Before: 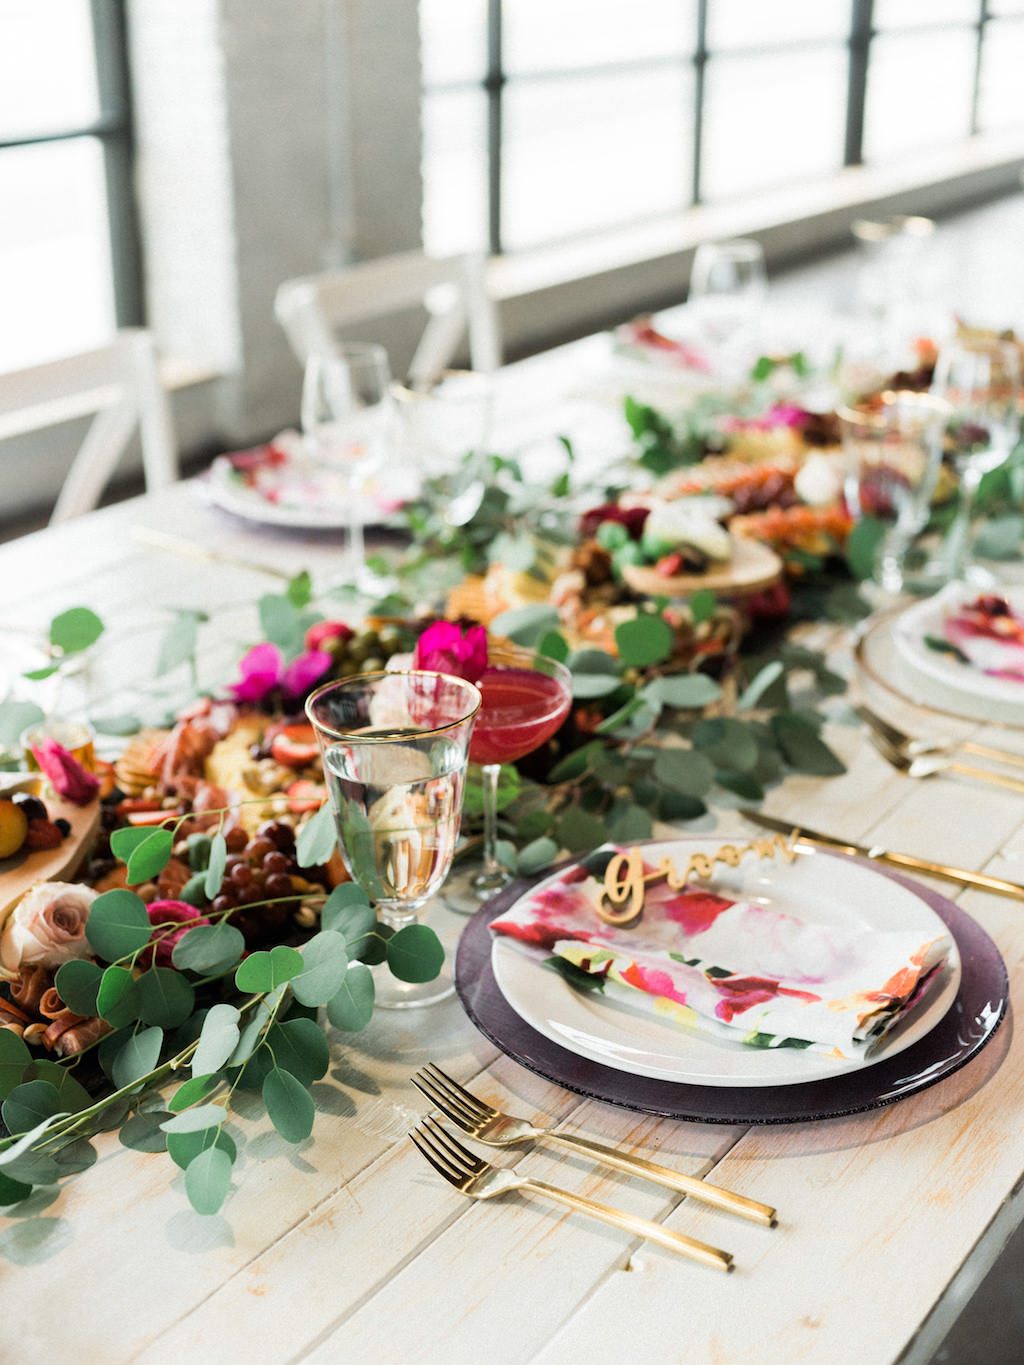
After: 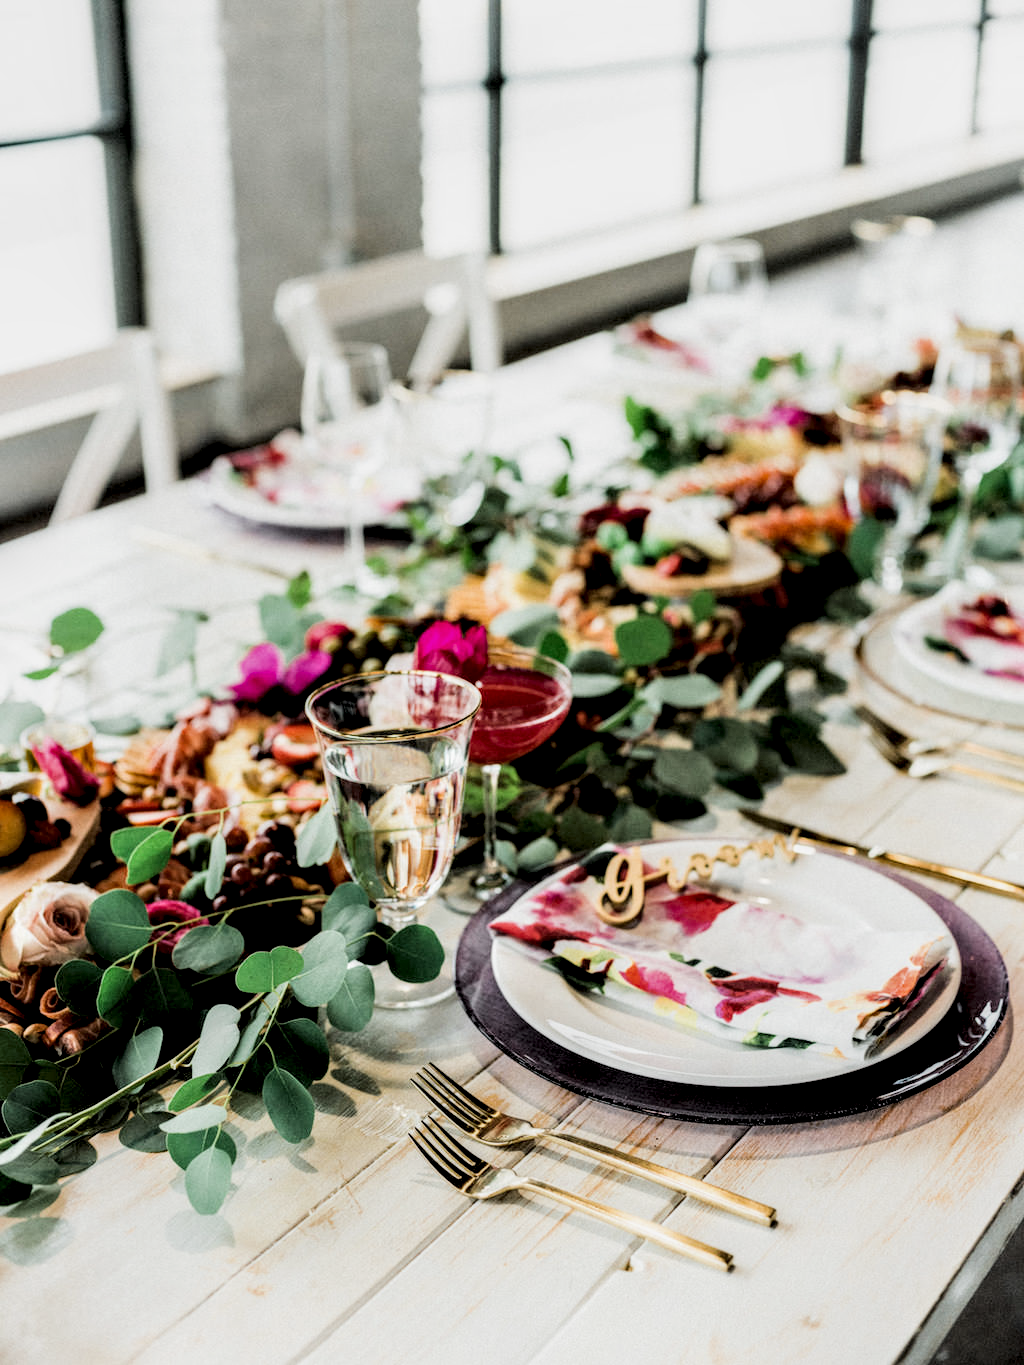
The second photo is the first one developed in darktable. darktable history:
local contrast: highlights 64%, shadows 54%, detail 168%, midtone range 0.509
filmic rgb: black relative exposure -5.07 EV, white relative exposure 3.96 EV, hardness 2.89, contrast 1.298, highlights saturation mix -29.28%
